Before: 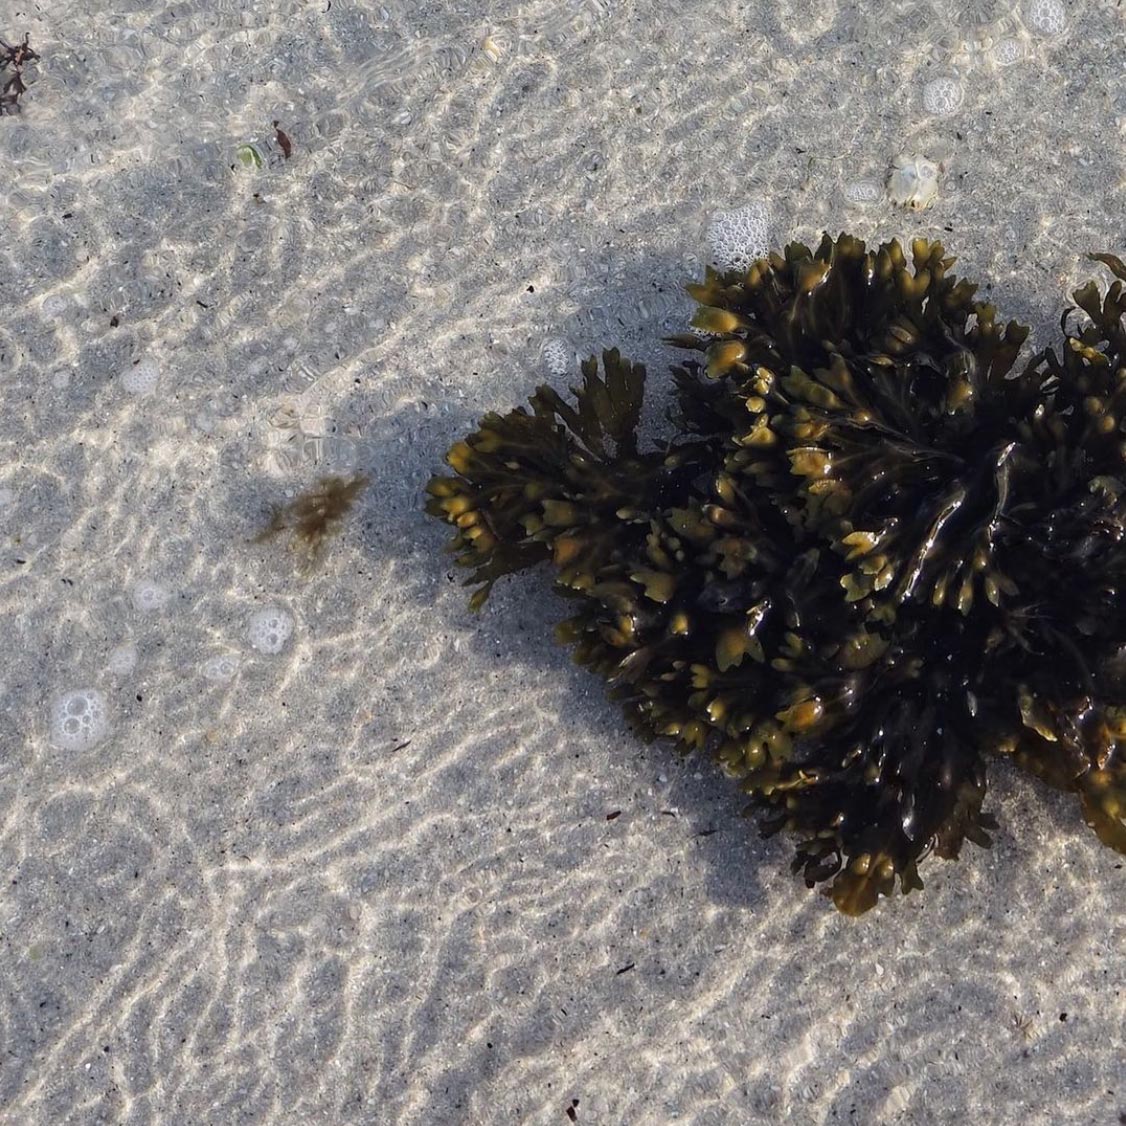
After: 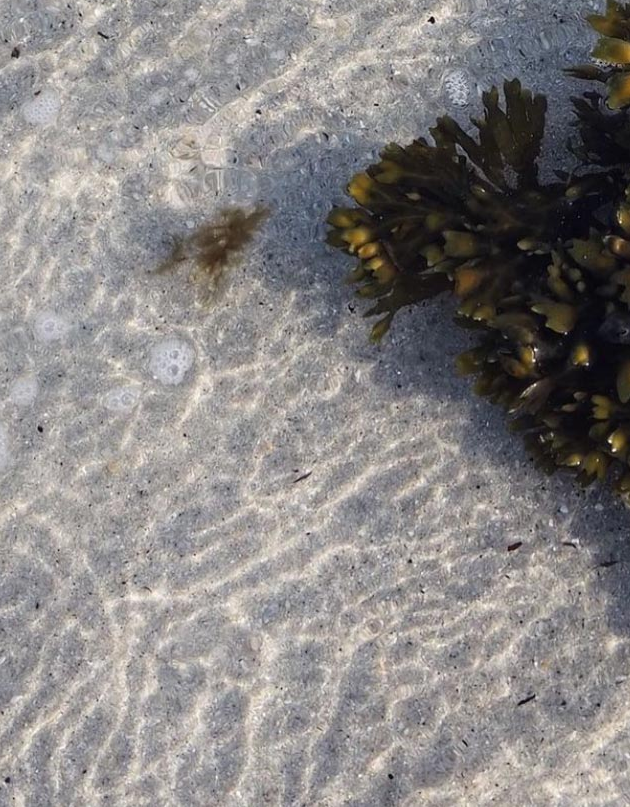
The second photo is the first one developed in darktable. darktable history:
crop: left 8.824%, top 23.942%, right 35.146%, bottom 4.339%
shadows and highlights: shadows -23.85, highlights 49.2, soften with gaussian
